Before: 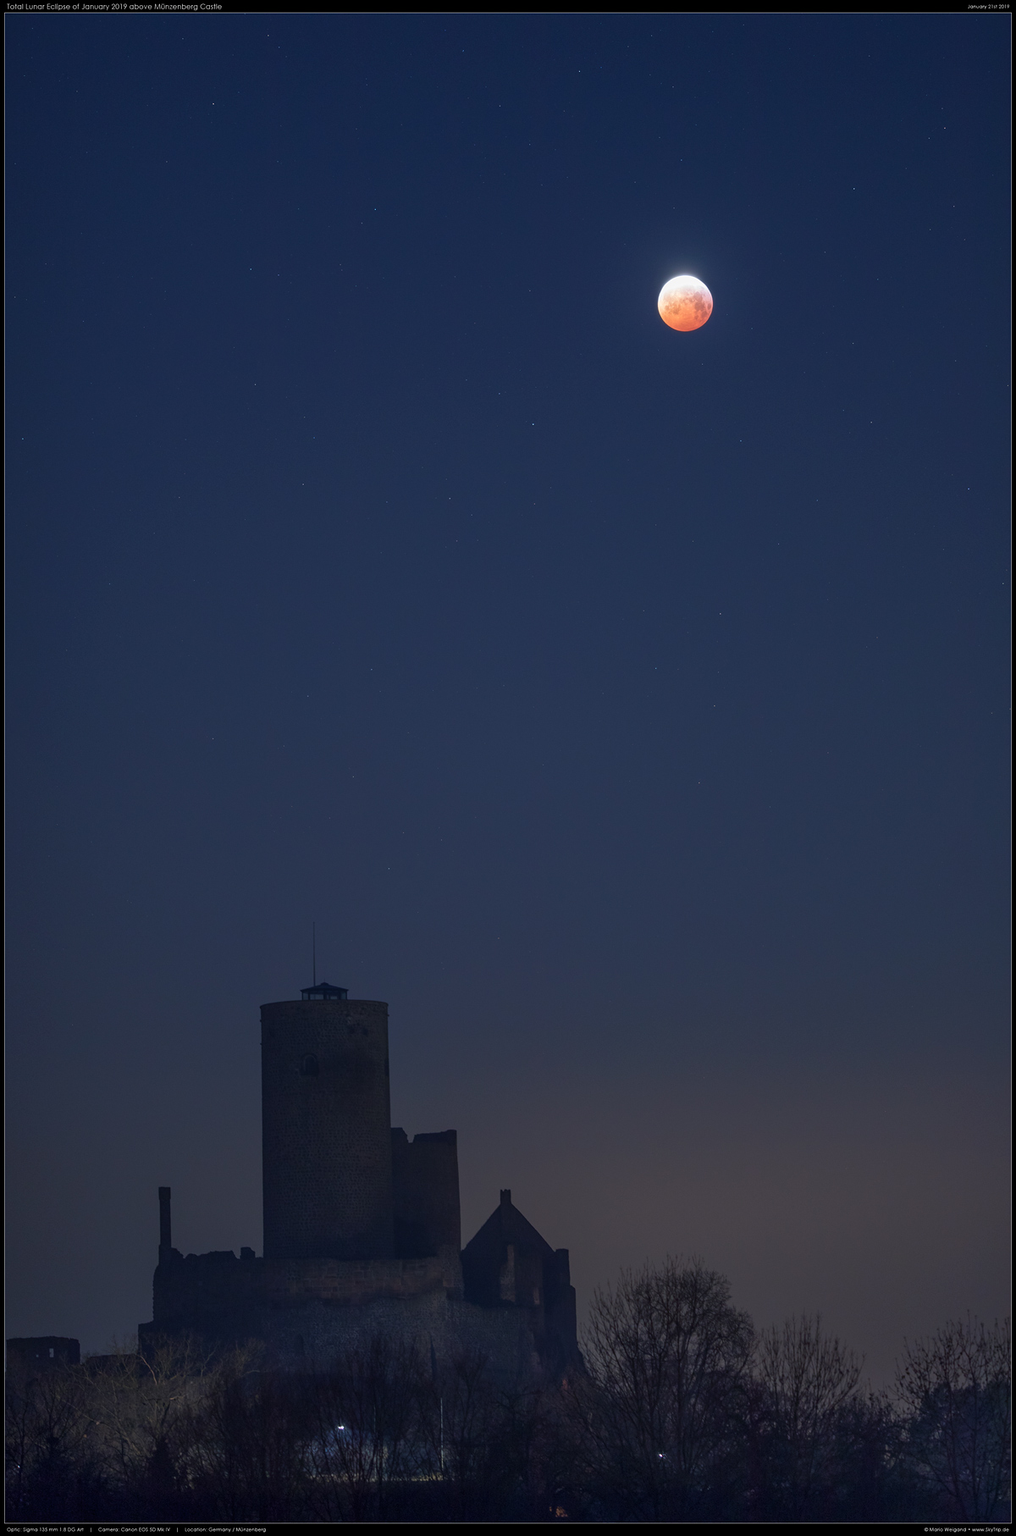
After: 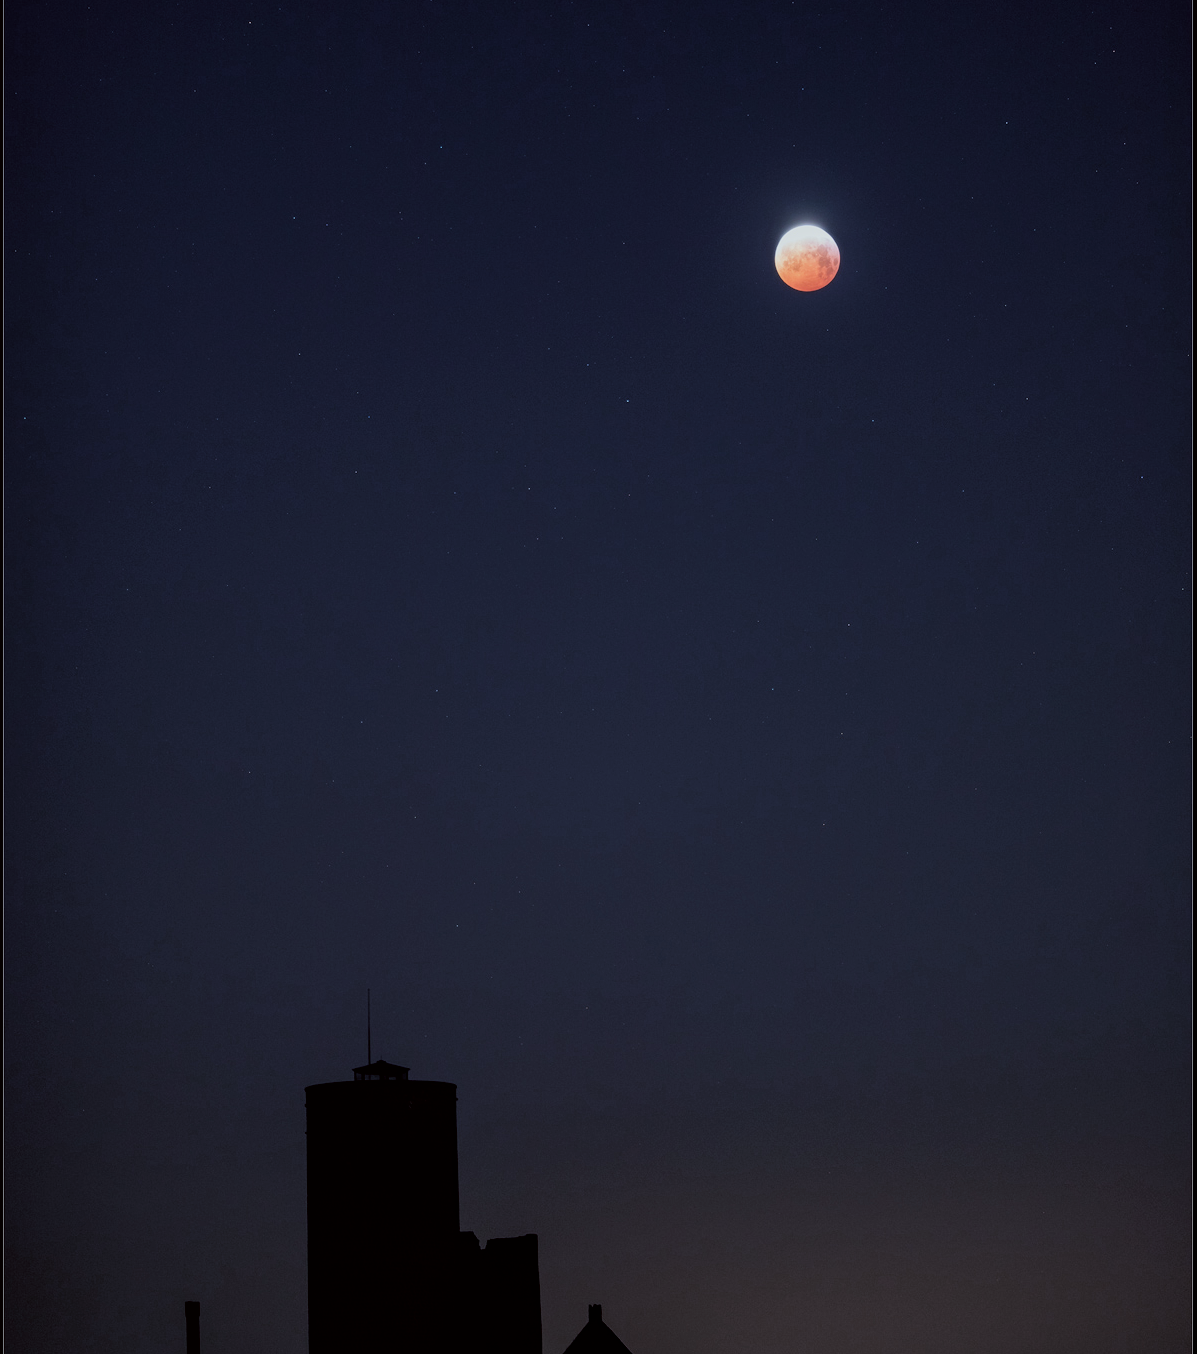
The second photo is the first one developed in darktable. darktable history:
local contrast: highlights 102%, shadows 102%, detail 120%, midtone range 0.2
crop: left 0.21%, top 5.553%, bottom 19.794%
color correction: highlights a* -2.96, highlights b* -2.85, shadows a* 2.29, shadows b* 2.77
filmic rgb: black relative exposure -4.41 EV, white relative exposure 5.01 EV, threshold 5.99 EV, hardness 2.21, latitude 39.58%, contrast 1.152, highlights saturation mix 11.11%, shadows ↔ highlights balance 1.08%, iterations of high-quality reconstruction 0, enable highlight reconstruction true
